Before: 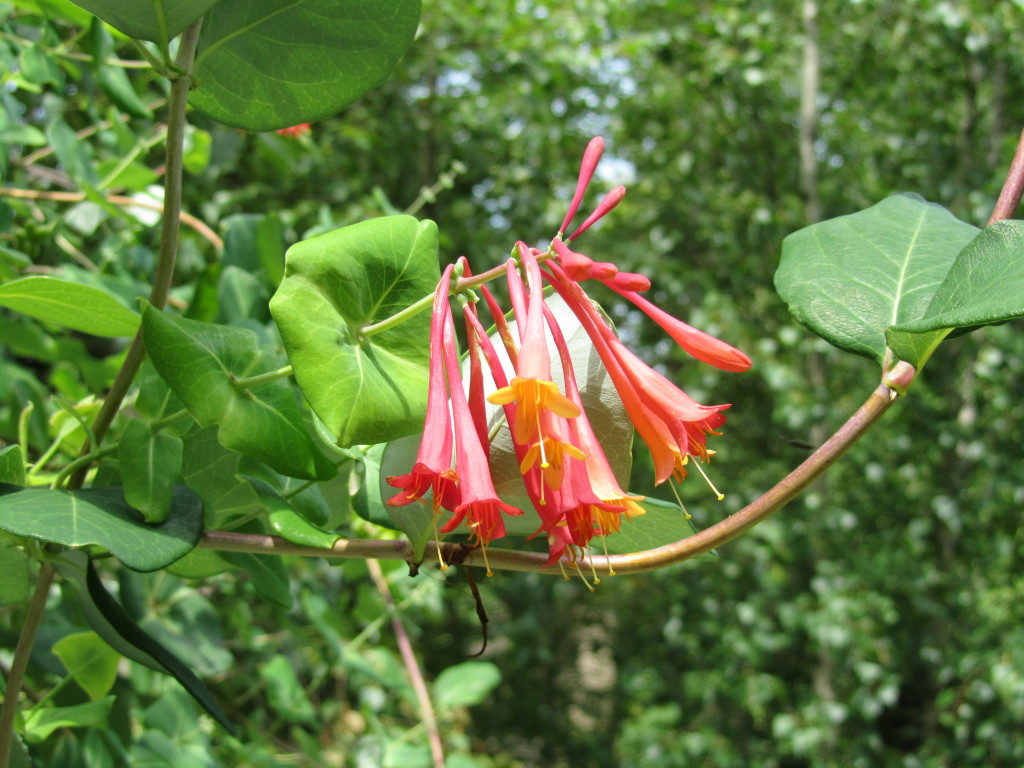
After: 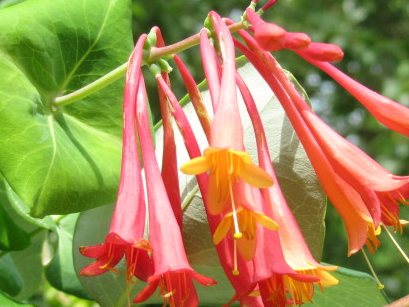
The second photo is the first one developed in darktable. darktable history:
white balance: red 1.009, blue 0.985
crop: left 30%, top 30%, right 30%, bottom 30%
